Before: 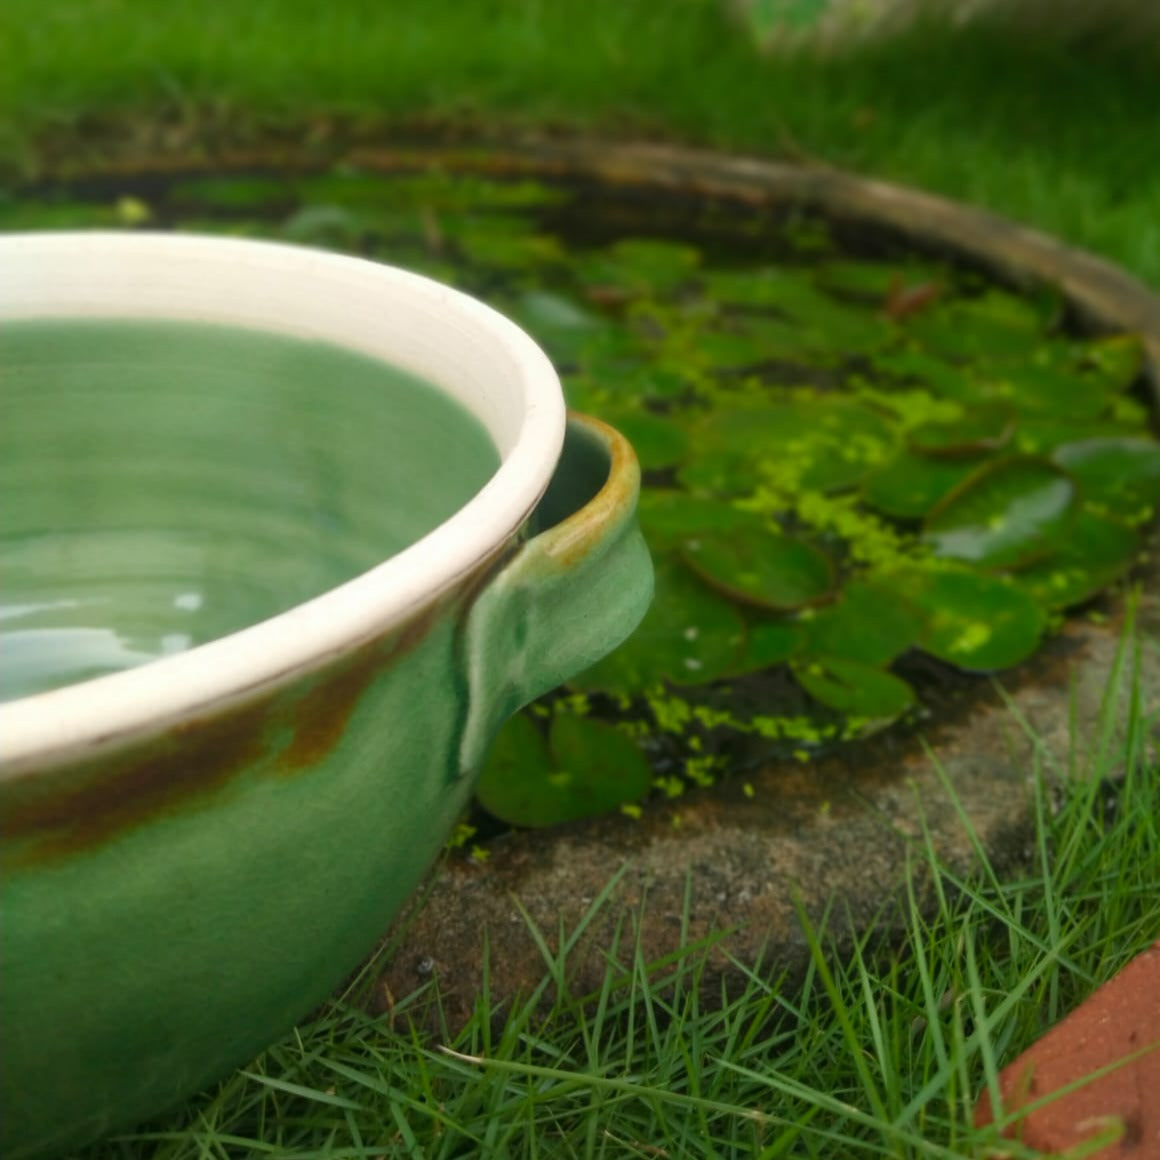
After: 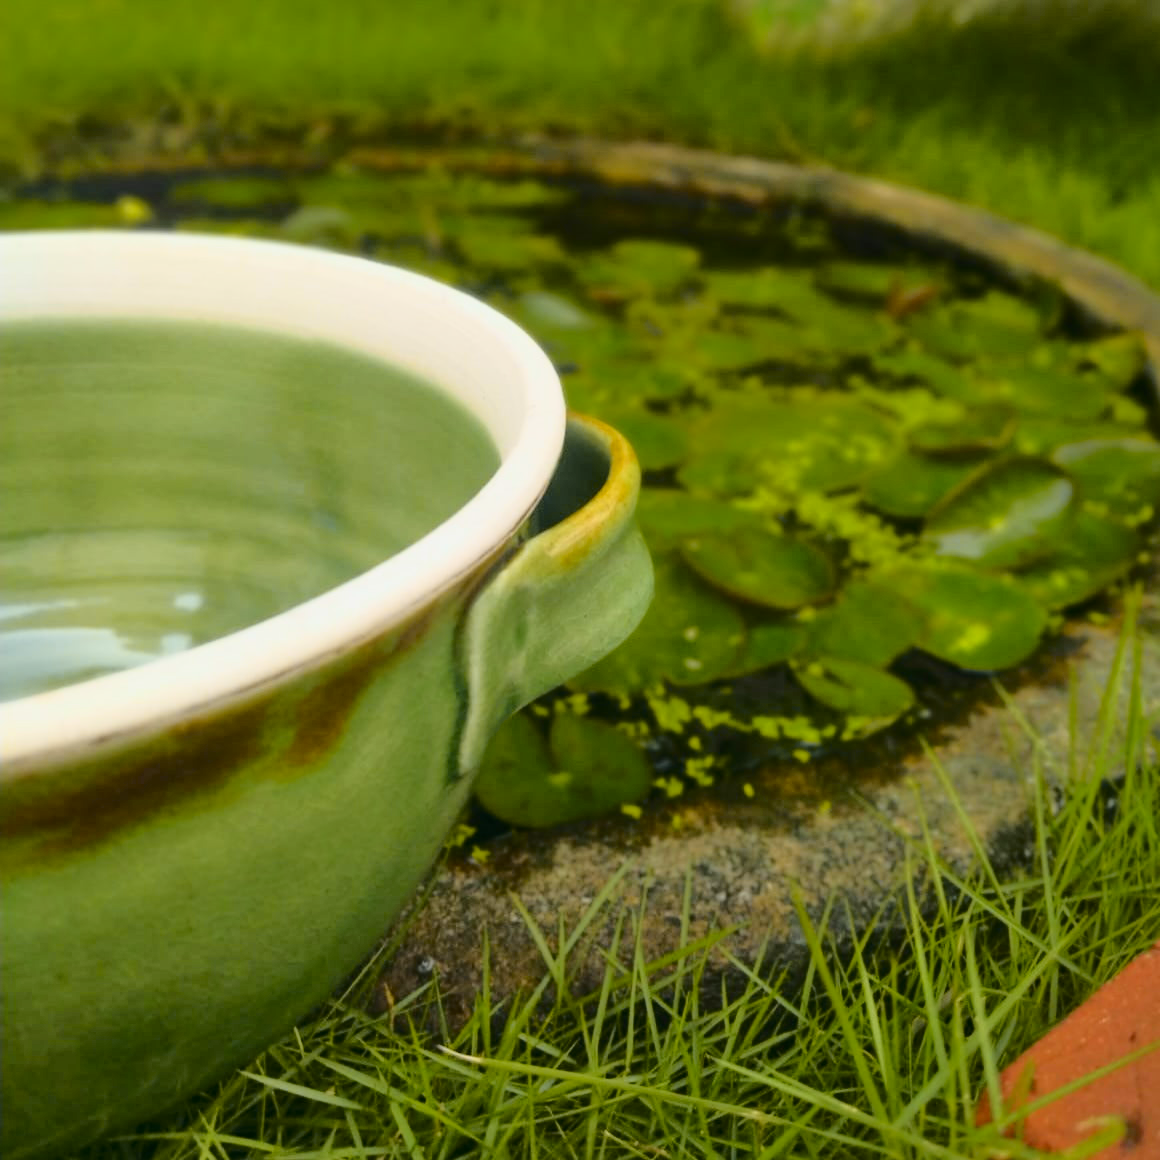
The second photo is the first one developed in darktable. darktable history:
tone curve: curves: ch0 [(0, 0) (0.168, 0.142) (0.359, 0.44) (0.469, 0.544) (0.634, 0.722) (0.858, 0.903) (1, 0.968)]; ch1 [(0, 0) (0.437, 0.453) (0.472, 0.47) (0.502, 0.502) (0.54, 0.534) (0.57, 0.592) (0.618, 0.66) (0.699, 0.749) (0.859, 0.919) (1, 1)]; ch2 [(0, 0) (0.33, 0.301) (0.421, 0.443) (0.476, 0.498) (0.505, 0.503) (0.547, 0.557) (0.586, 0.634) (0.608, 0.676) (1, 1)], color space Lab, independent channels, preserve colors none
shadows and highlights: soften with gaussian
